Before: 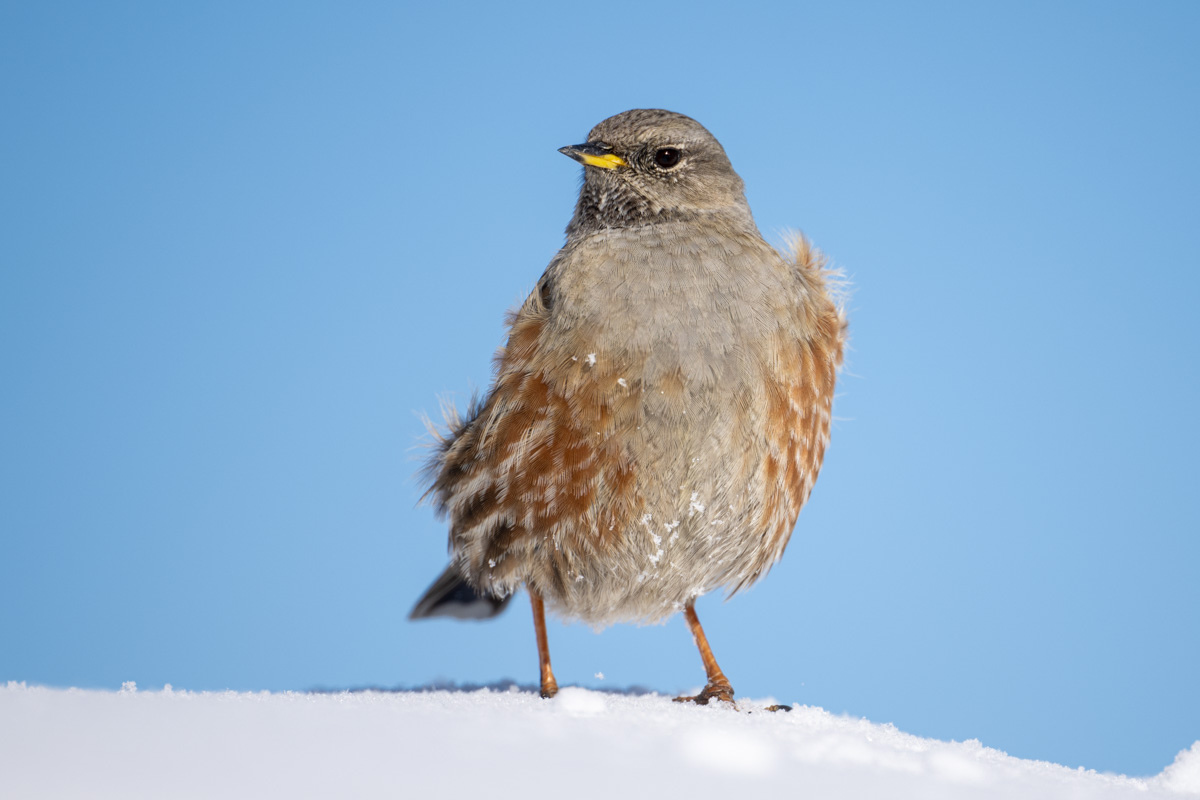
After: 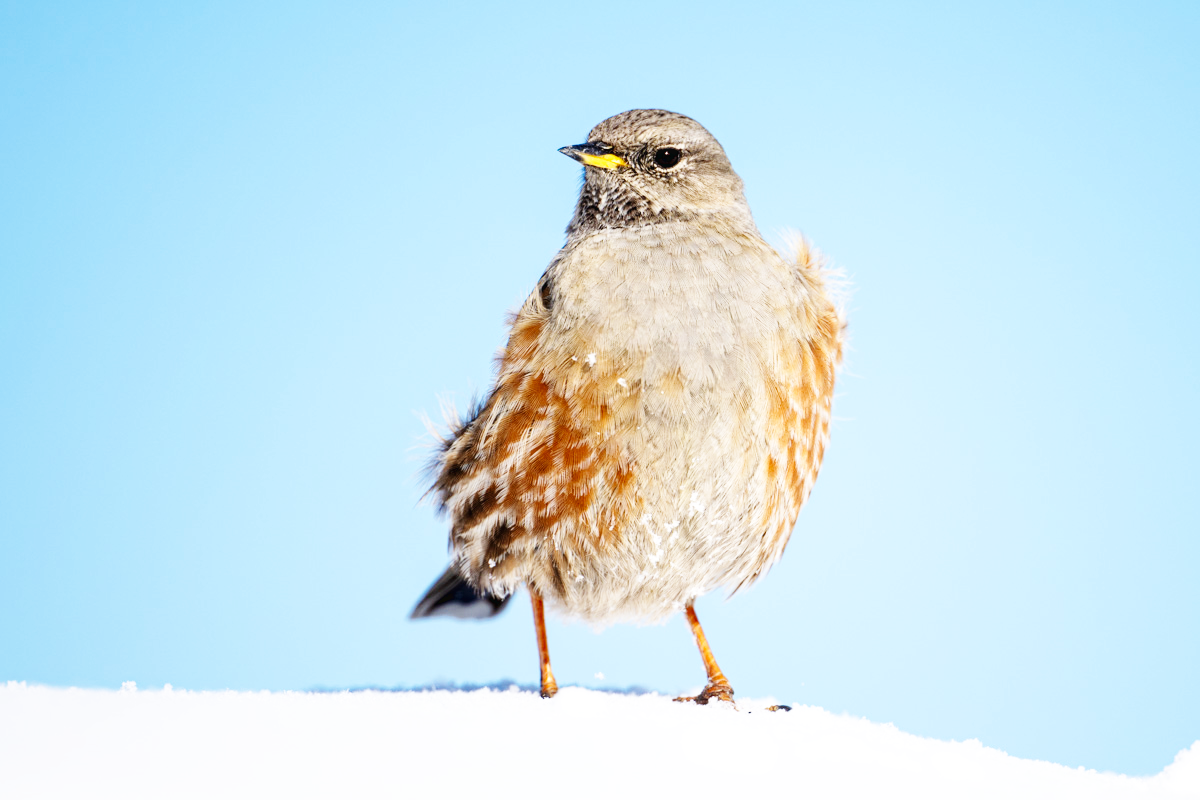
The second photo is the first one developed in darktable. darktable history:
haze removal: compatibility mode true, adaptive false
base curve: curves: ch0 [(0, 0.003) (0.001, 0.002) (0.006, 0.004) (0.02, 0.022) (0.048, 0.086) (0.094, 0.234) (0.162, 0.431) (0.258, 0.629) (0.385, 0.8) (0.548, 0.918) (0.751, 0.988) (1, 1)], preserve colors none
